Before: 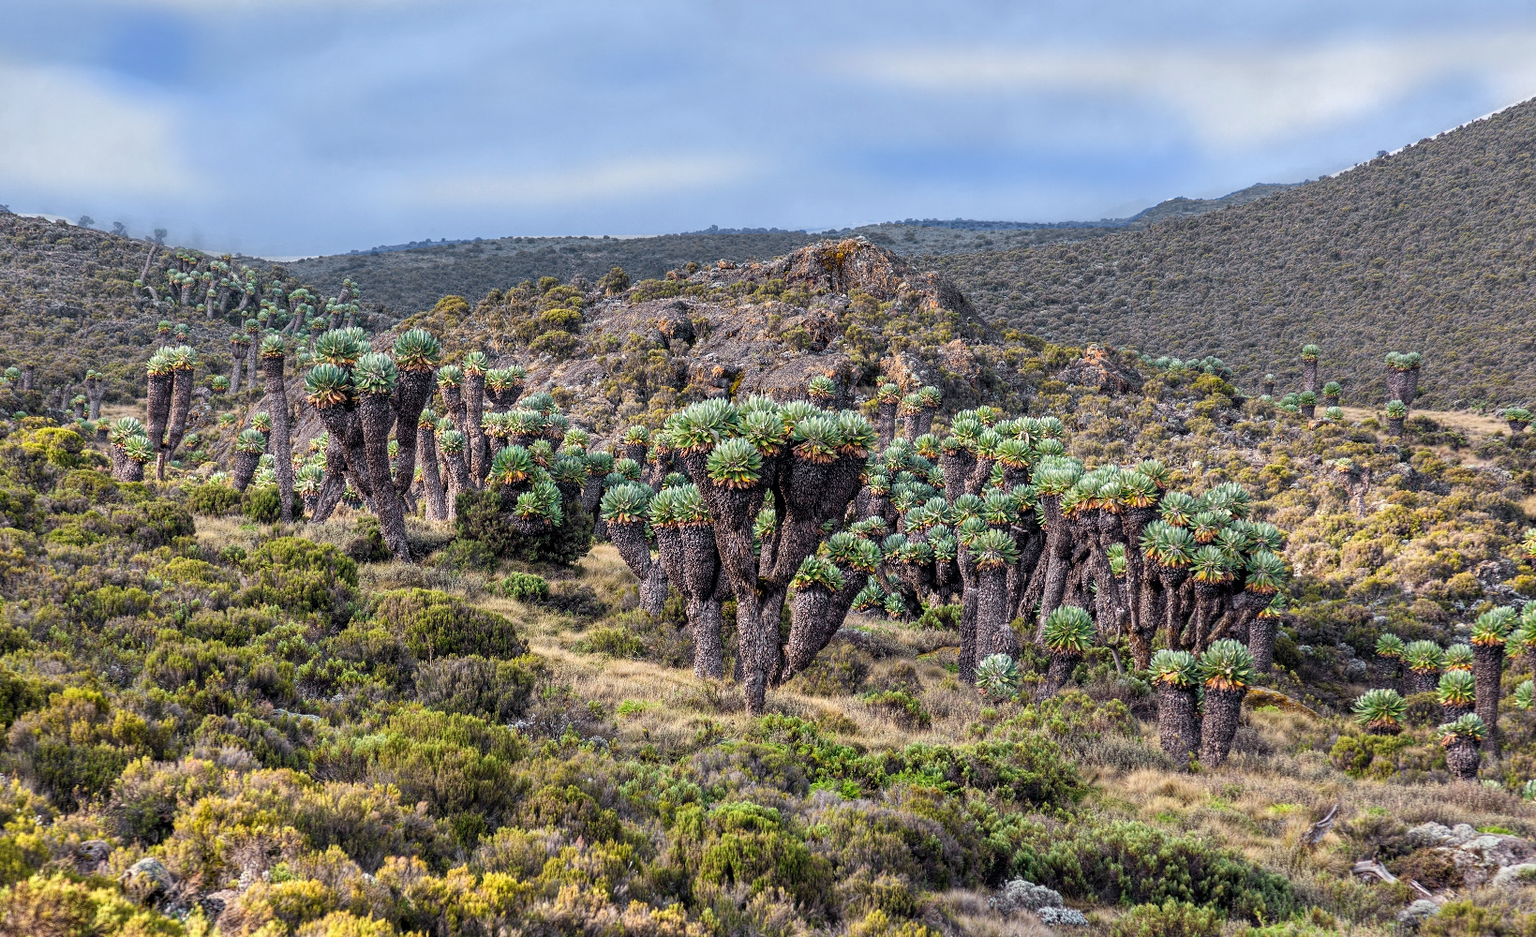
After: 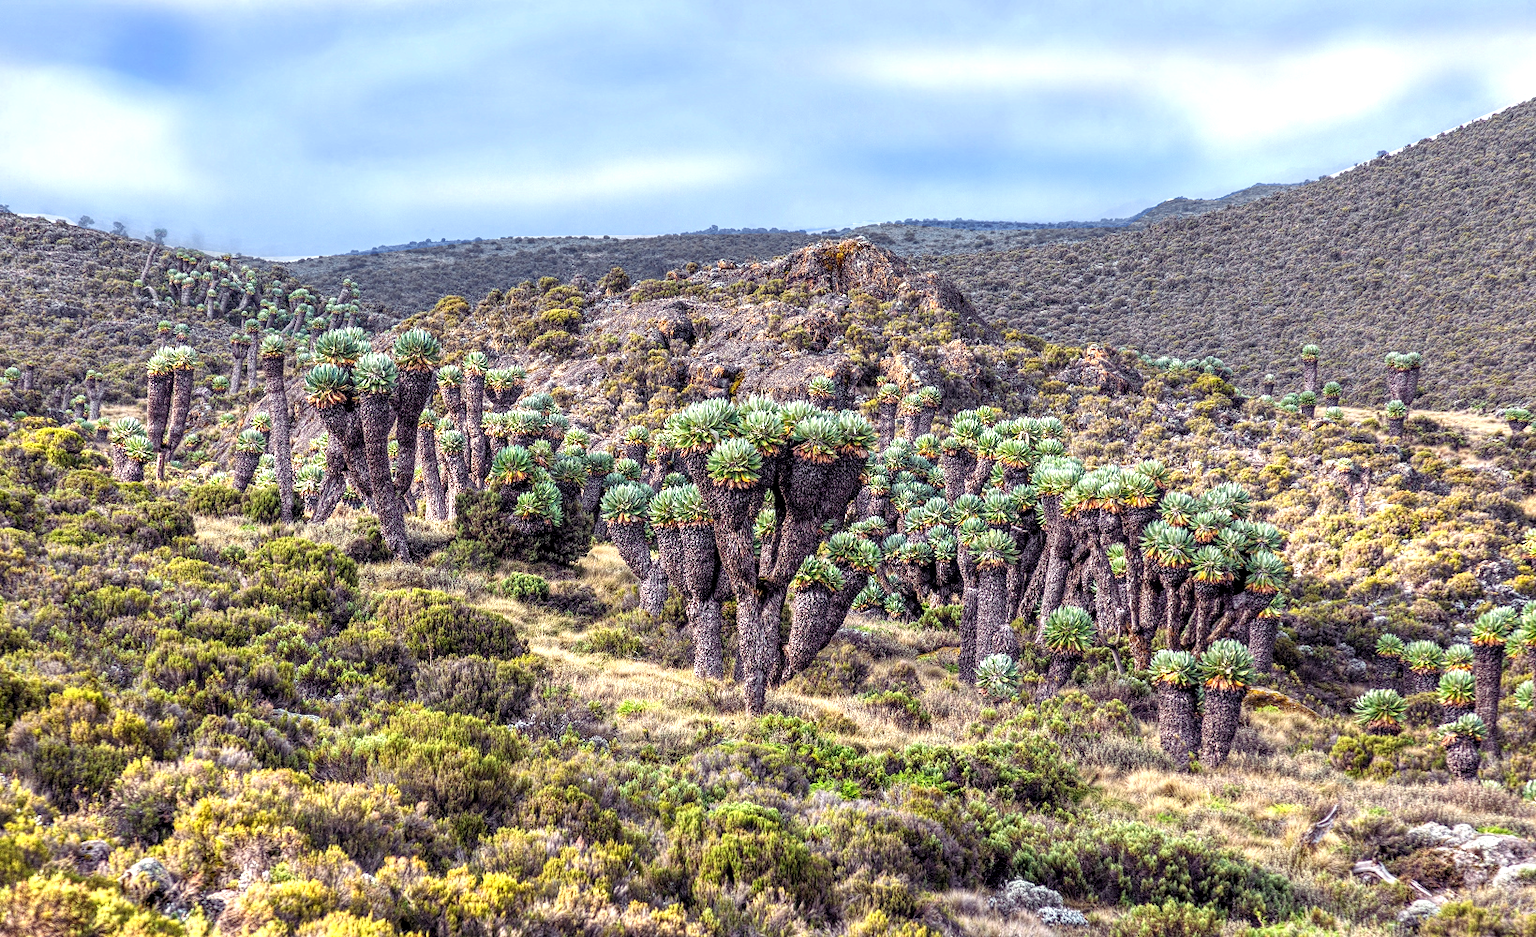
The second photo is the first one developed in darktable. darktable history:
tone equalizer: on, module defaults
exposure: exposure 0.609 EV, compensate highlight preservation false
local contrast: detail 130%
color balance rgb: shadows lift › luminance 0.378%, shadows lift › chroma 6.993%, shadows lift › hue 302.21°, perceptual saturation grading › global saturation 0.395%
